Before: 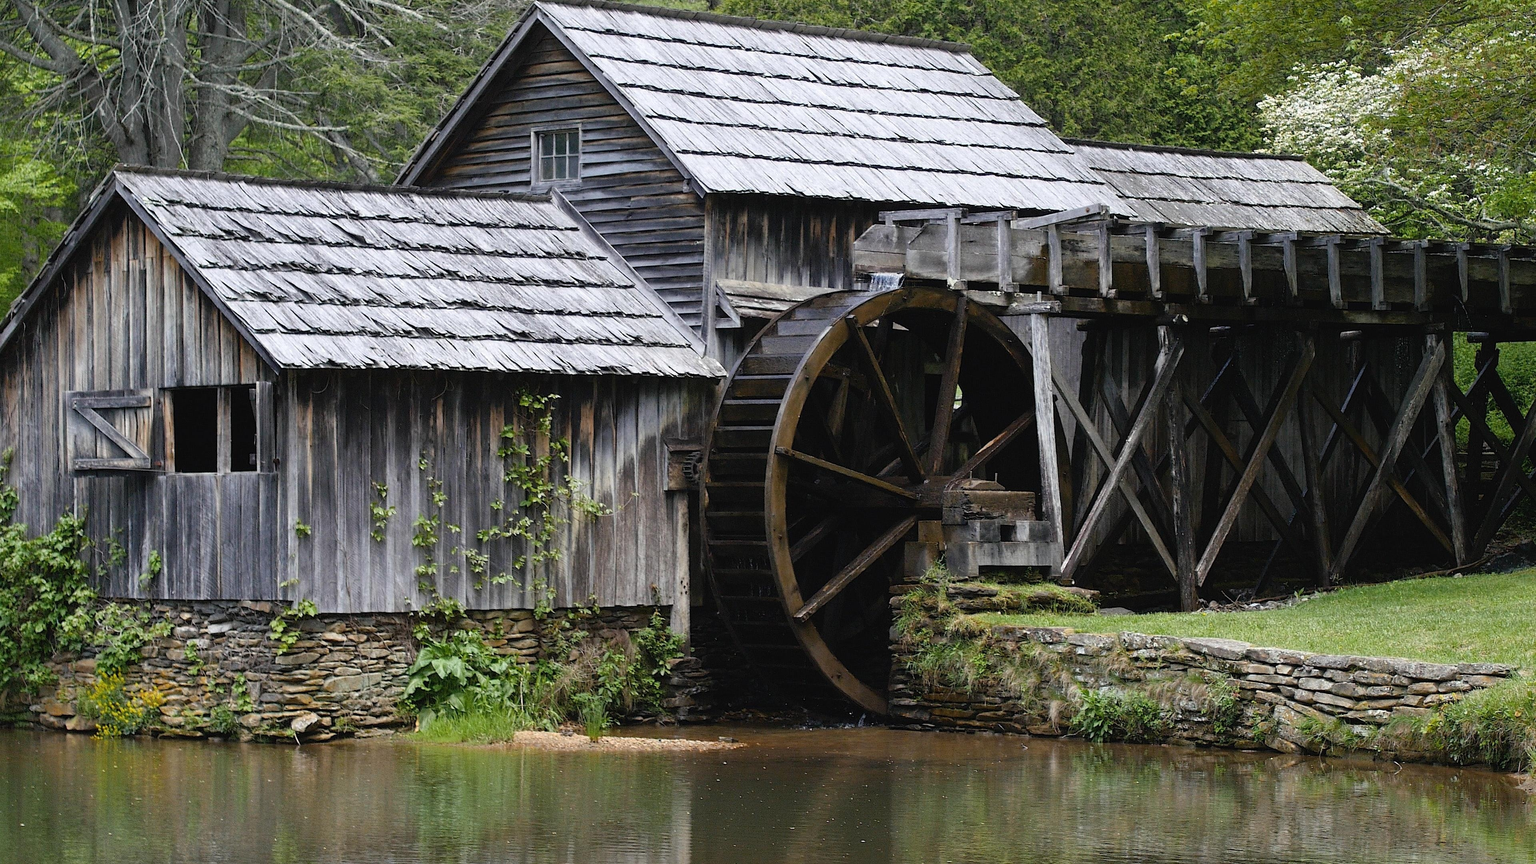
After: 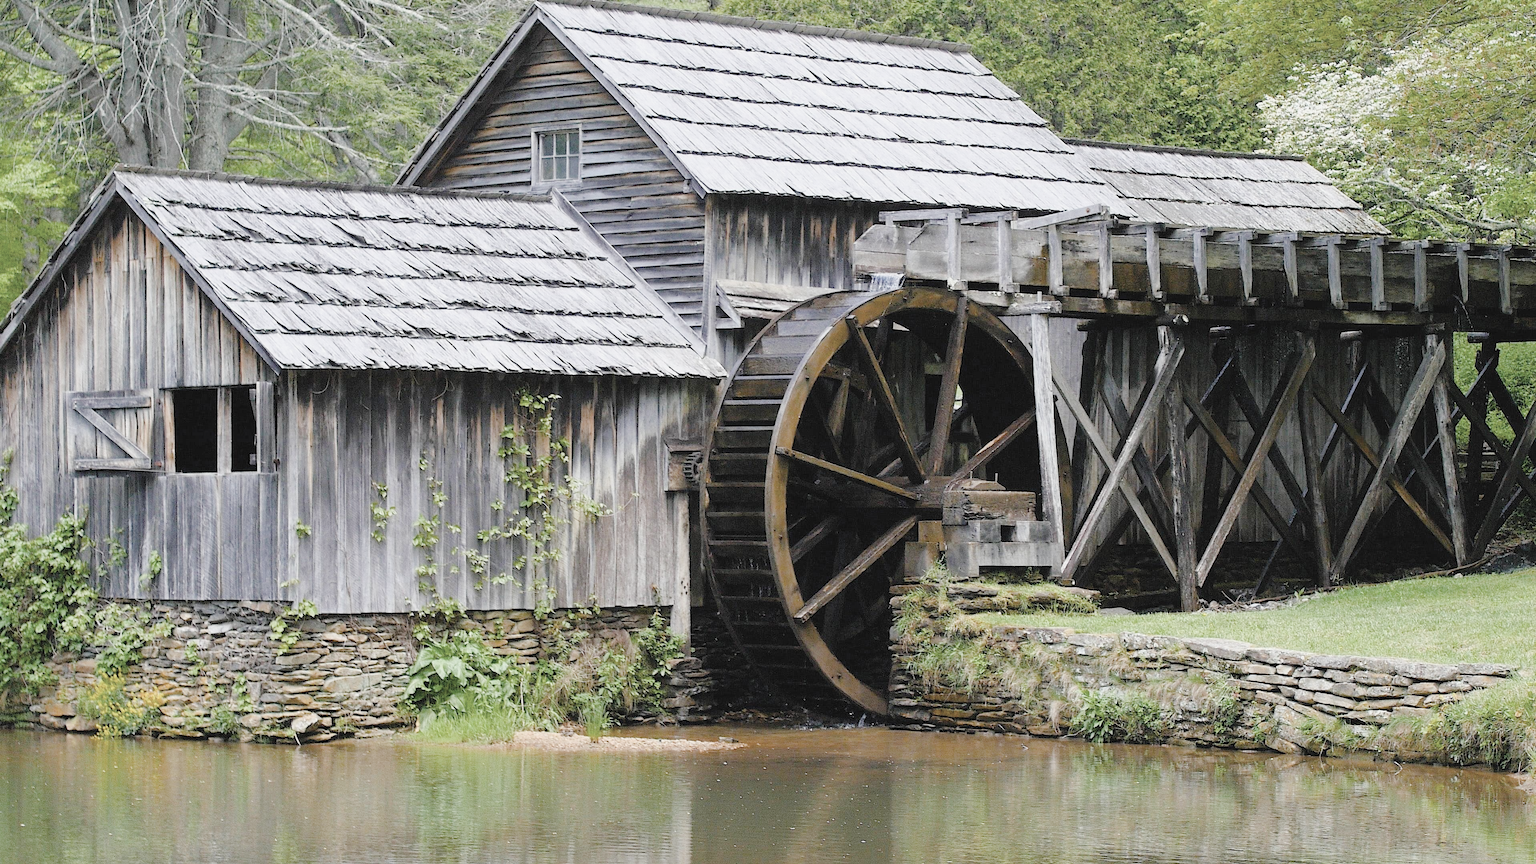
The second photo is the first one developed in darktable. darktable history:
filmic rgb: black relative exposure -6.57 EV, white relative exposure 4.74 EV, hardness 3.16, contrast 0.8
color balance rgb: power › hue 330.24°, perceptual saturation grading › global saturation 45.243%, perceptual saturation grading › highlights -50.557%, perceptual saturation grading › shadows 30.118%, perceptual brilliance grading › global brilliance 9.569%, perceptual brilliance grading › shadows 14.841%
color correction: highlights b* 0.007, saturation 0.496
exposure: black level correction 0, exposure 0.897 EV, compensate exposure bias true, compensate highlight preservation false
contrast brightness saturation: brightness 0.095, saturation 0.19
